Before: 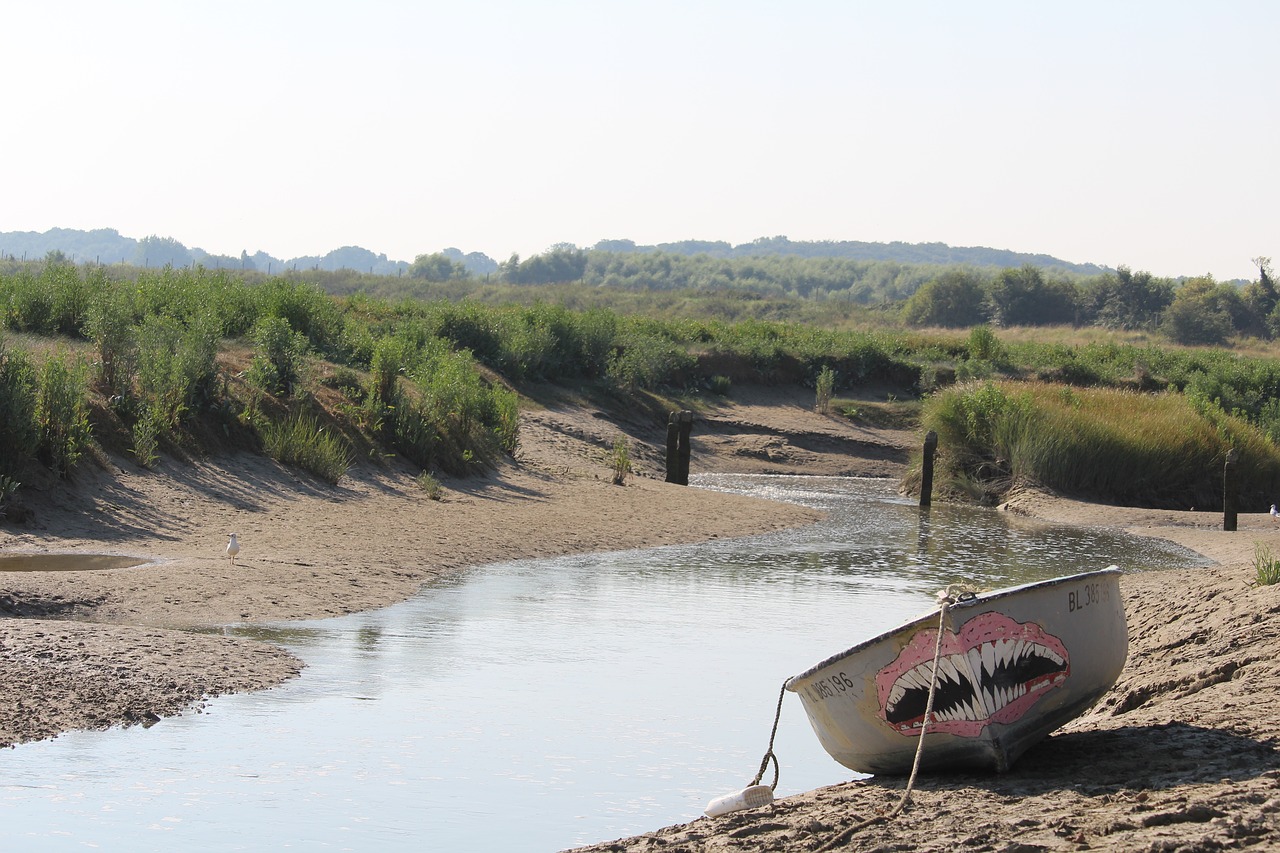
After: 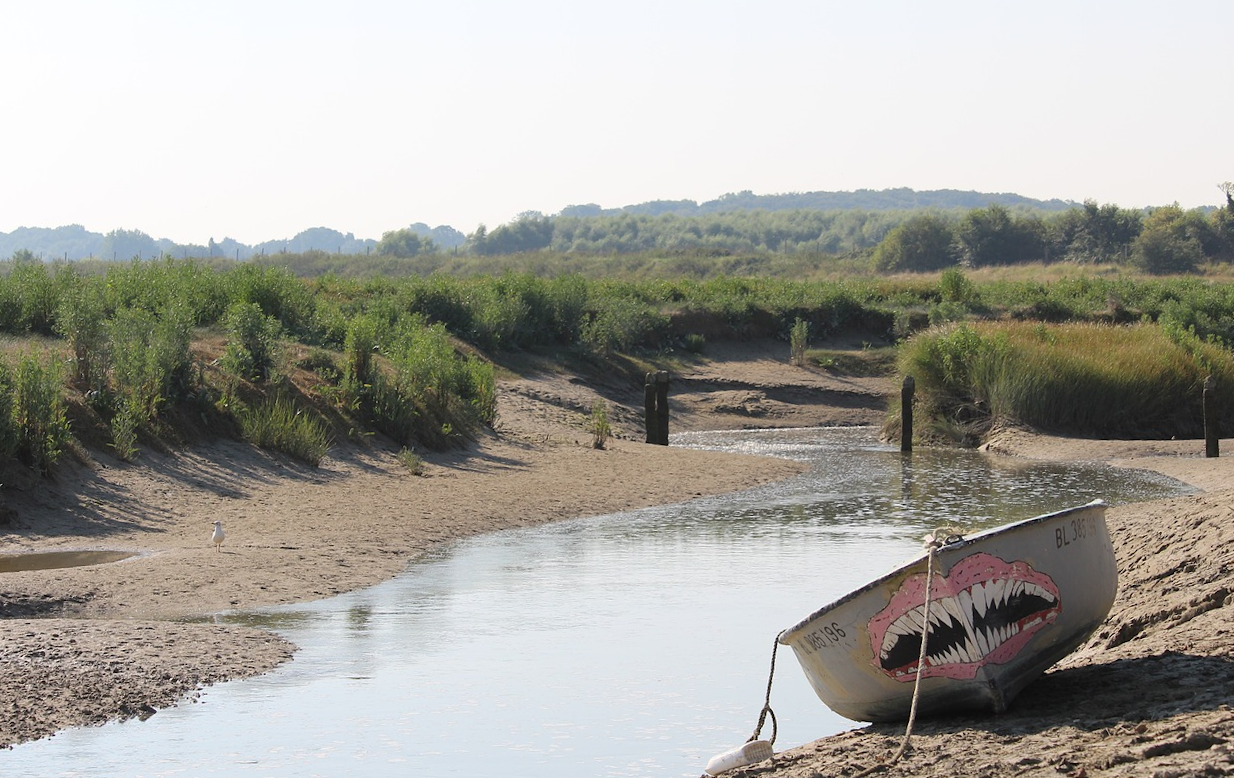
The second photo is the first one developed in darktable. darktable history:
exposure: compensate highlight preservation false
rotate and perspective: rotation -3.52°, crop left 0.036, crop right 0.964, crop top 0.081, crop bottom 0.919
